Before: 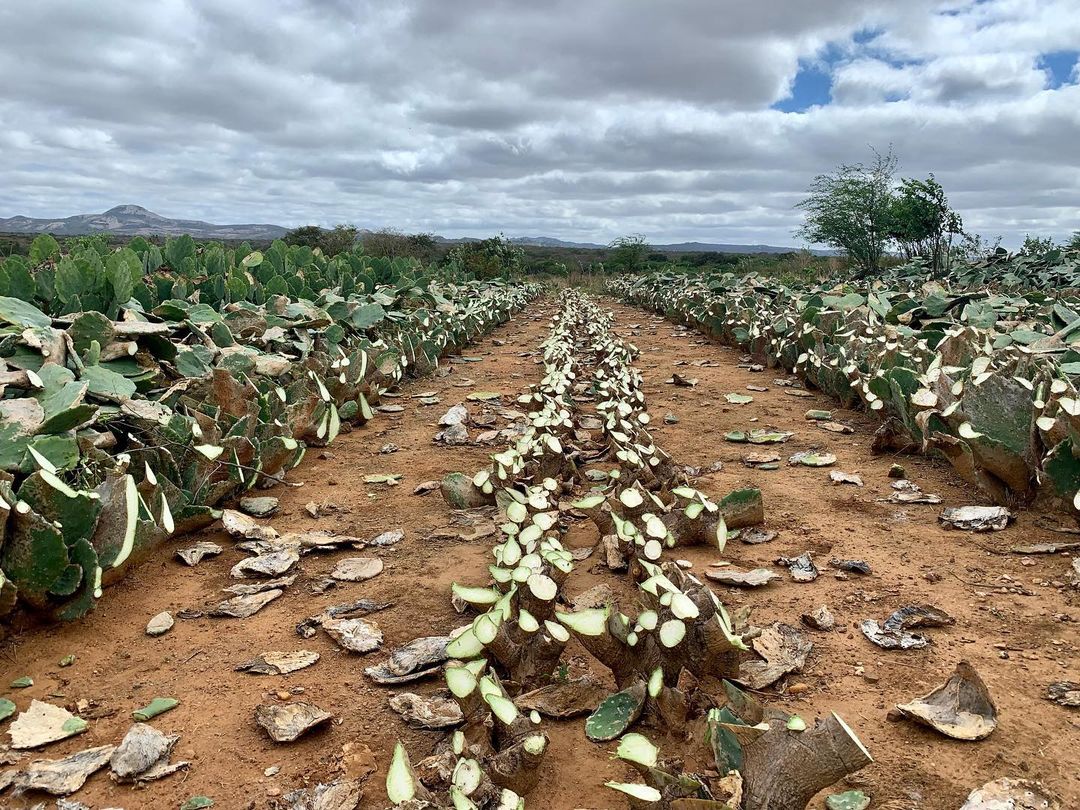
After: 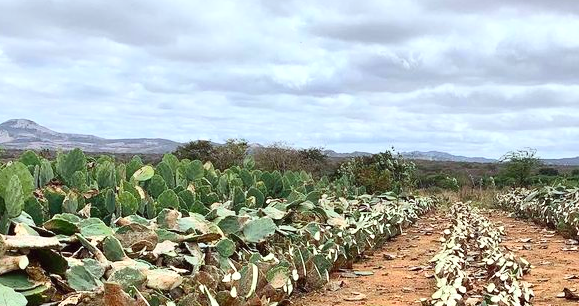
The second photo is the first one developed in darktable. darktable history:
color balance: mode lift, gamma, gain (sRGB), lift [1, 1.049, 1, 1]
crop: left 10.121%, top 10.631%, right 36.218%, bottom 51.526%
exposure: exposure 0.236 EV, compensate highlight preservation false
contrast brightness saturation: contrast 0.2, brightness 0.16, saturation 0.22
